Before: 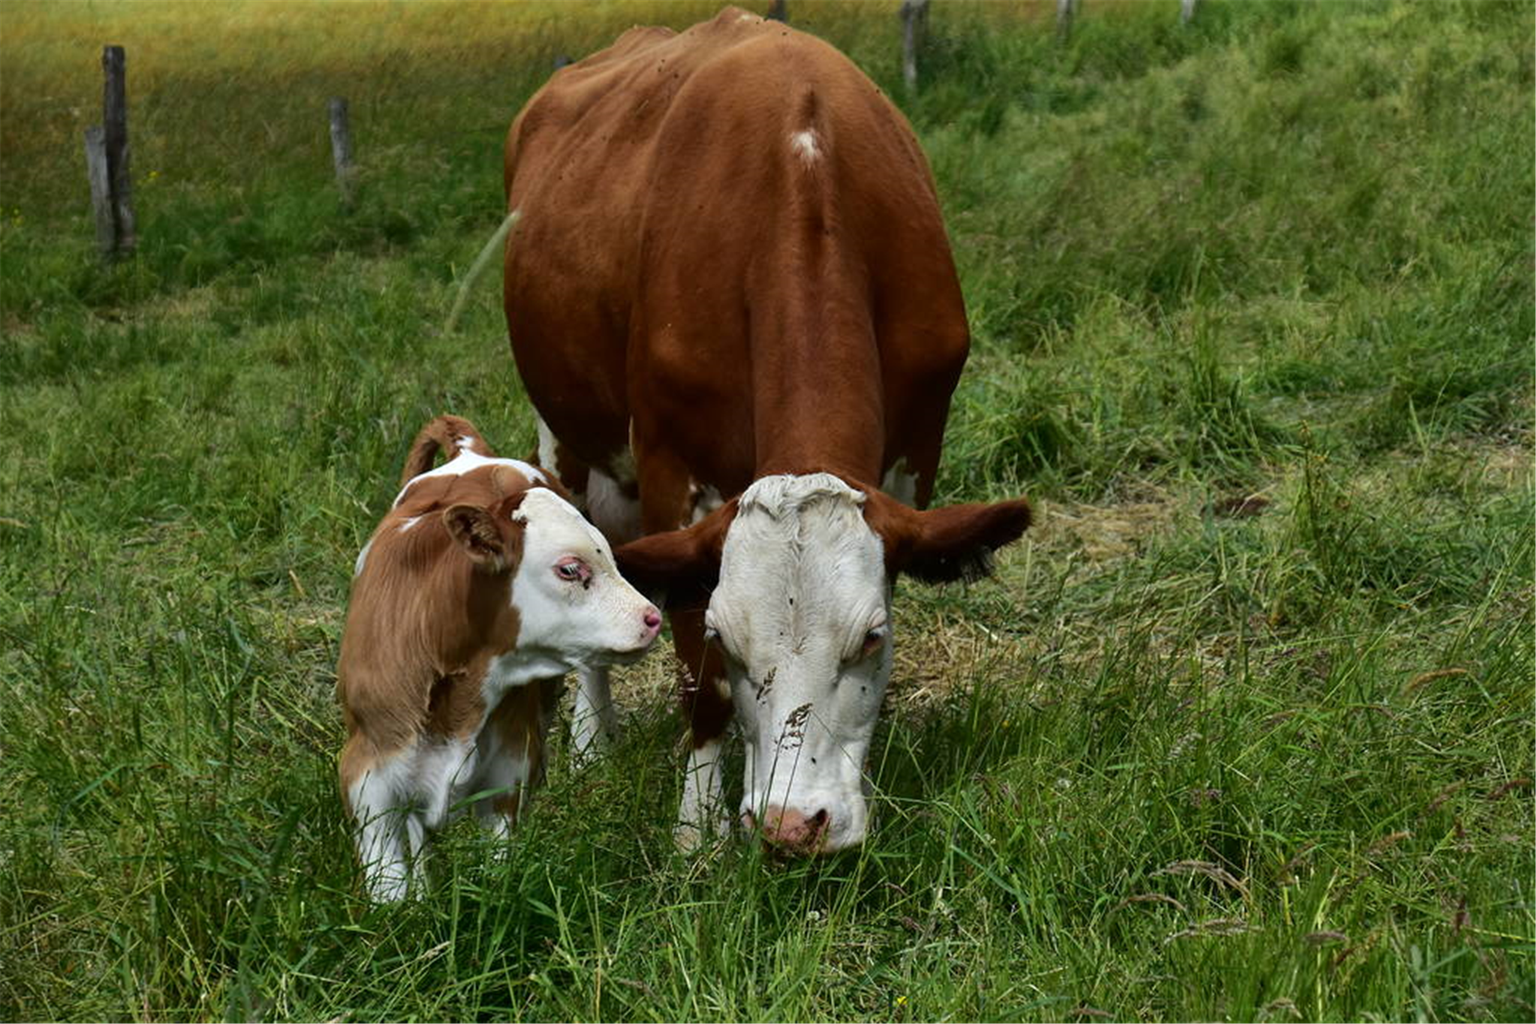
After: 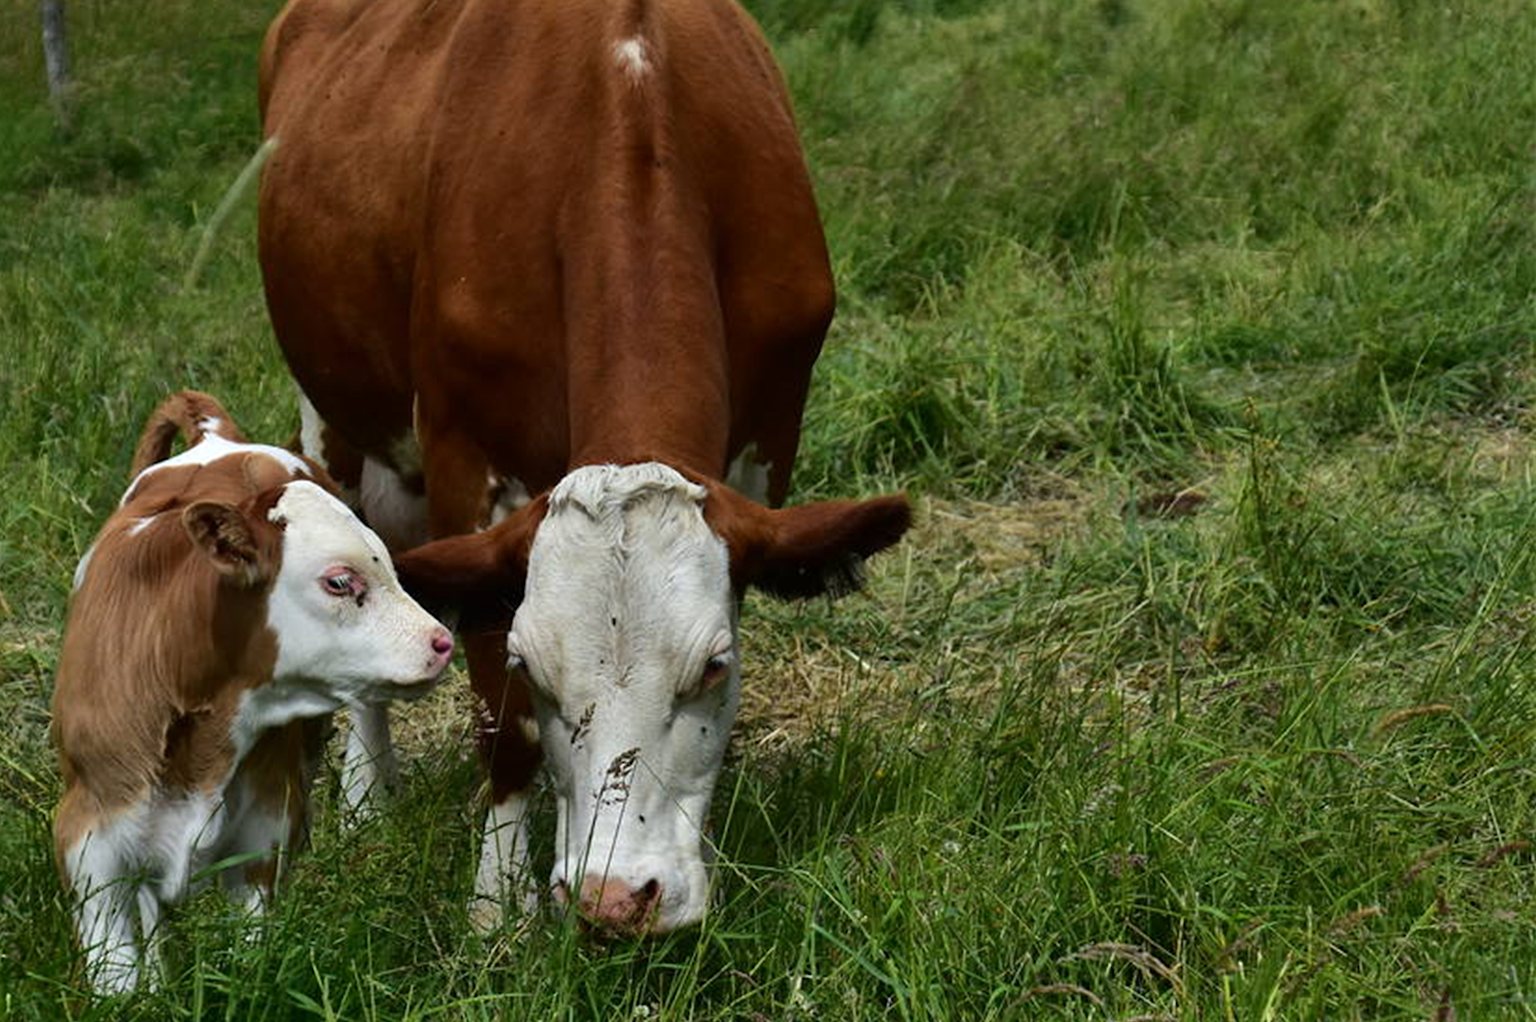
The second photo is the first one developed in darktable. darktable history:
crop: left 19.272%, top 9.769%, right 0%, bottom 9.657%
